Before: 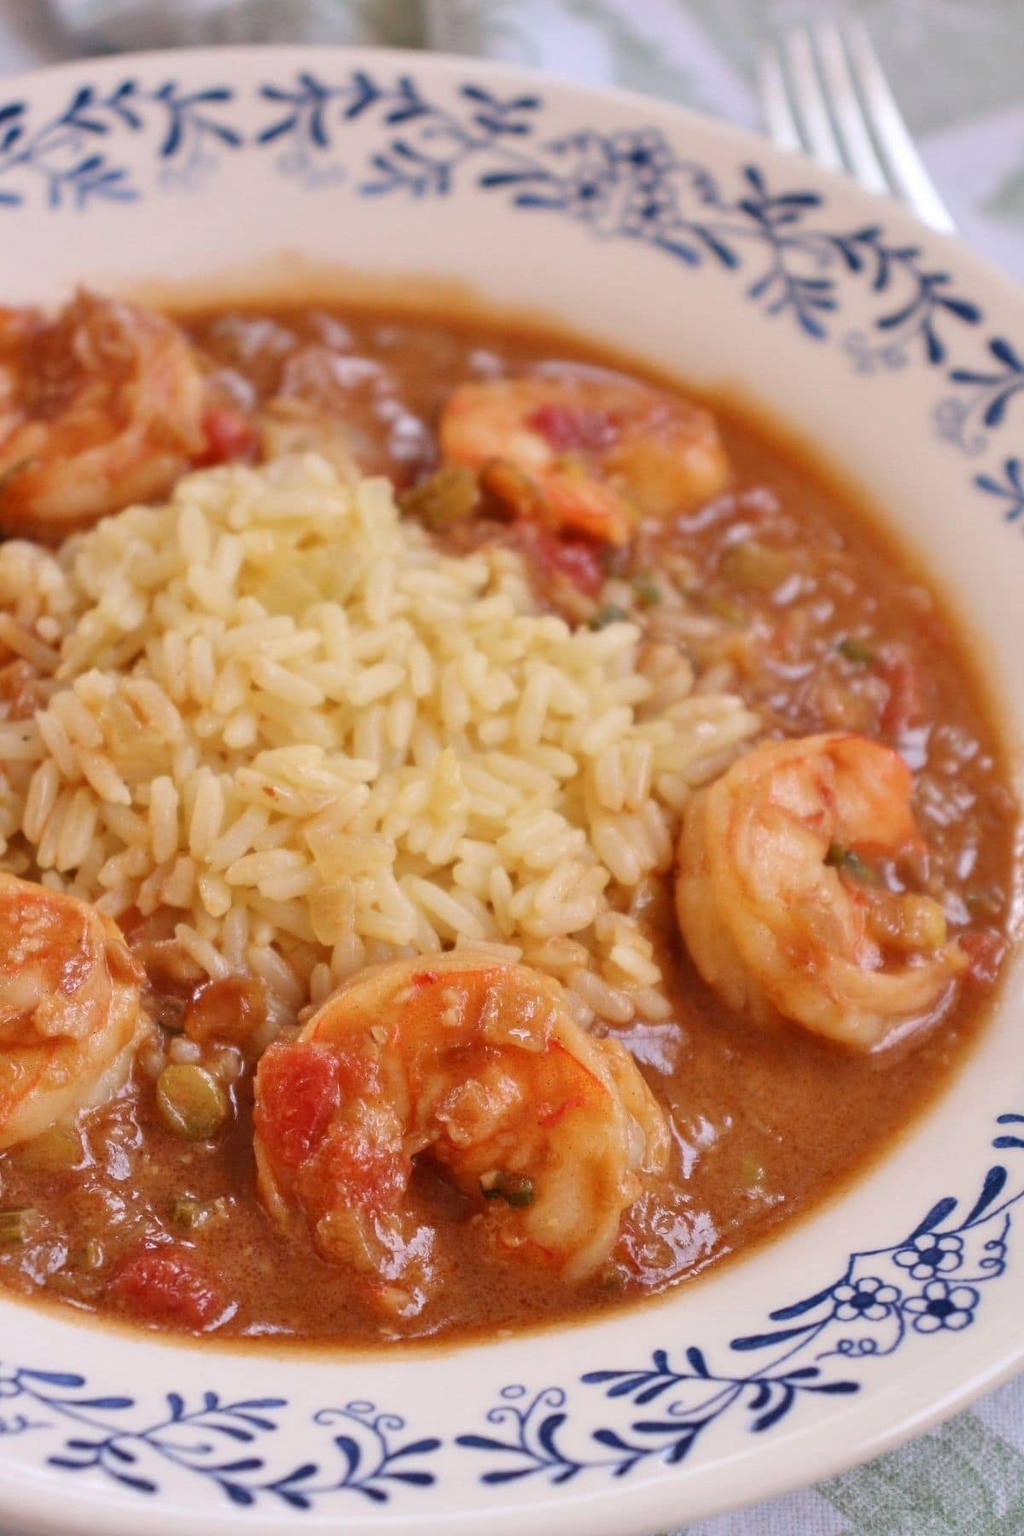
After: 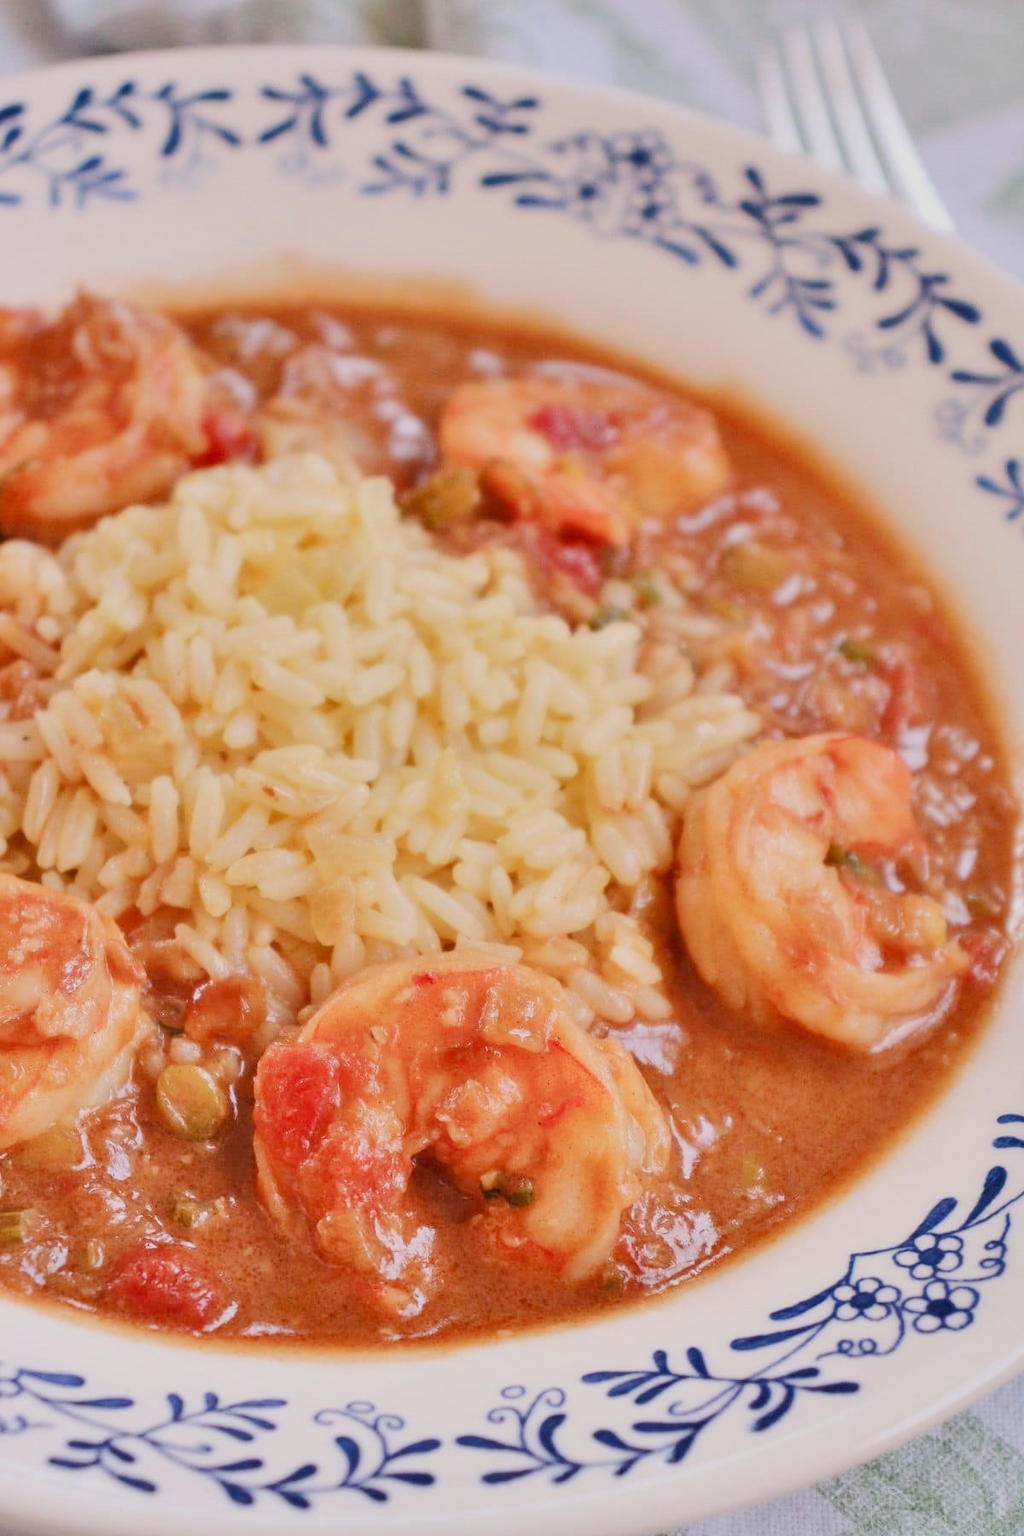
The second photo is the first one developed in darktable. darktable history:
filmic rgb: black relative exposure -6.98 EV, white relative exposure 5.63 EV, hardness 2.86
exposure: black level correction 0, exposure 1.015 EV, compensate exposure bias true, compensate highlight preservation false
shadows and highlights: low approximation 0.01, soften with gaussian
